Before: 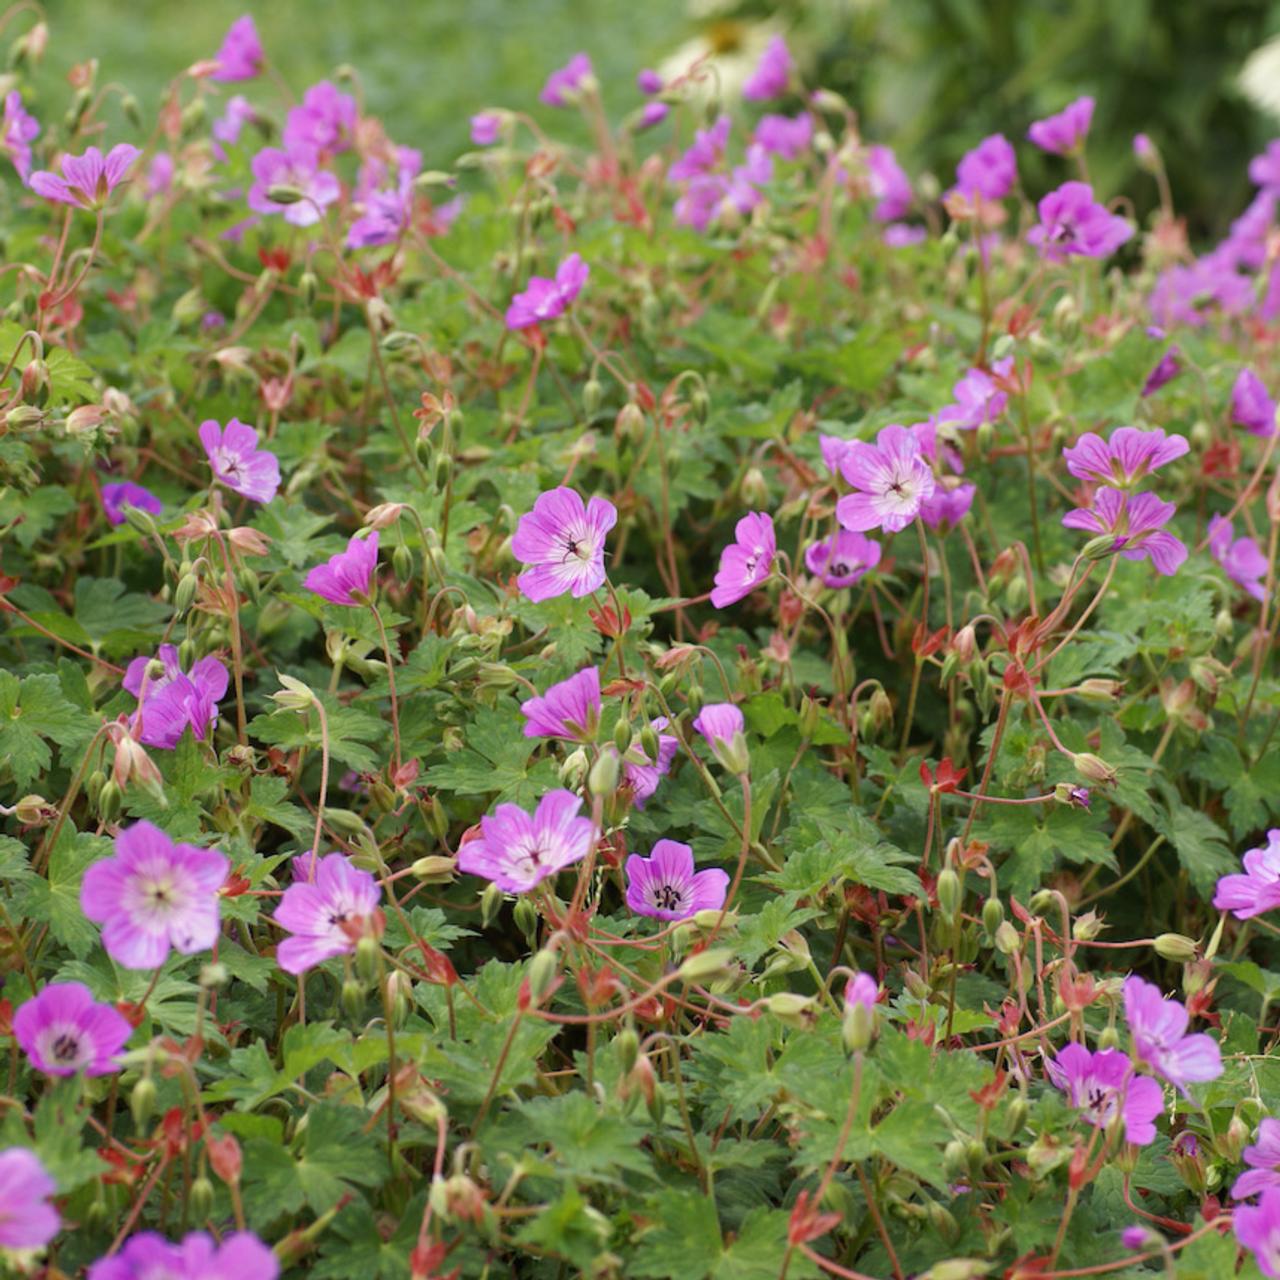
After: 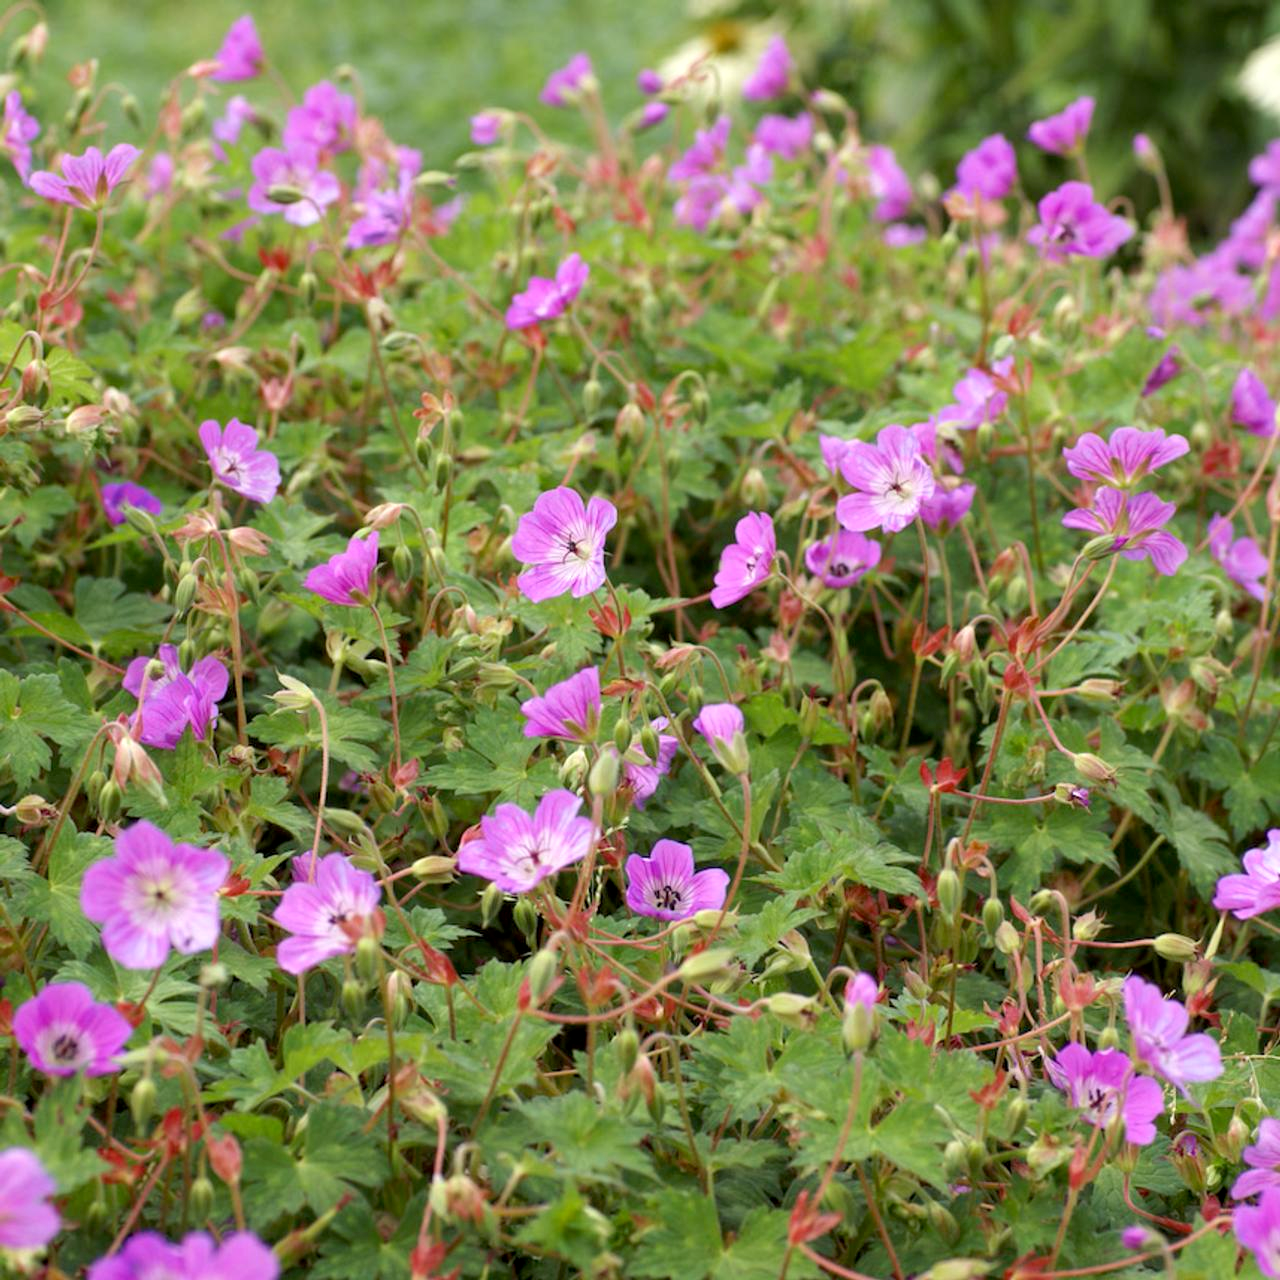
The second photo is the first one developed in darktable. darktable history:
exposure: black level correction 0.005, exposure 0.278 EV, compensate exposure bias true, compensate highlight preservation false
